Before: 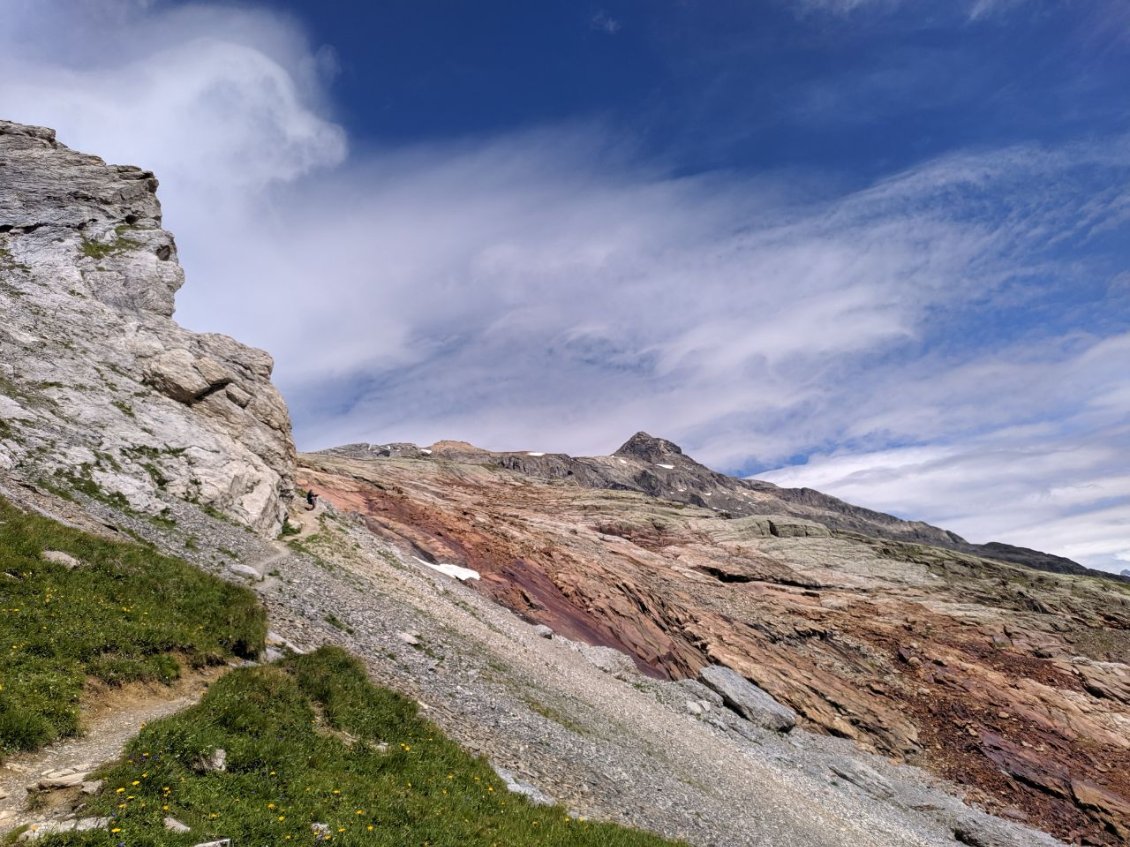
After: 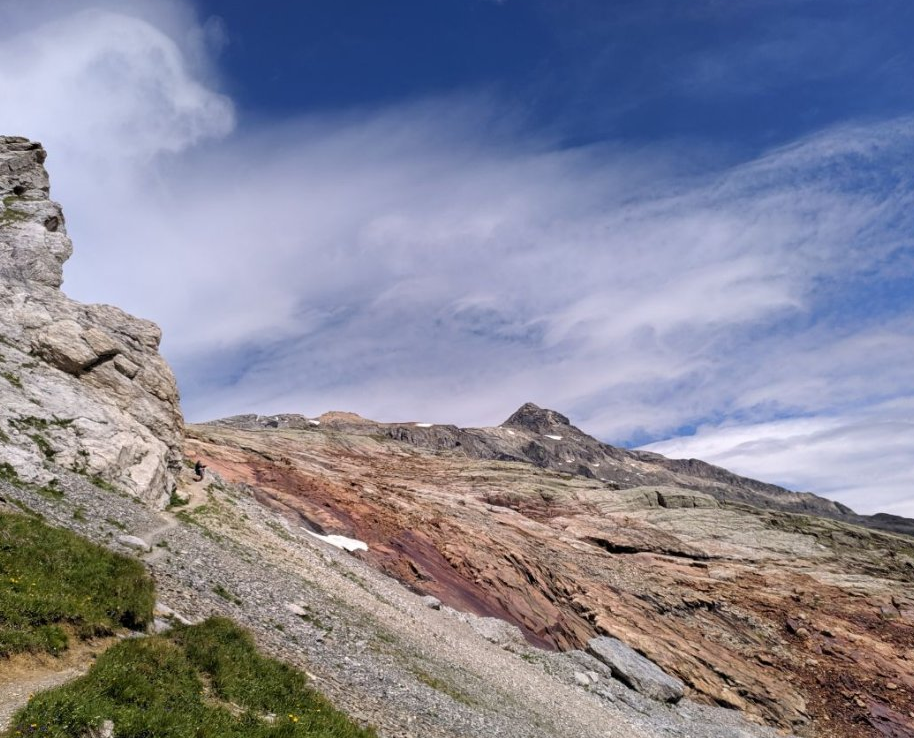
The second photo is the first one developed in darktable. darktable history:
crop: left 9.938%, top 3.475%, right 9.165%, bottom 9.394%
